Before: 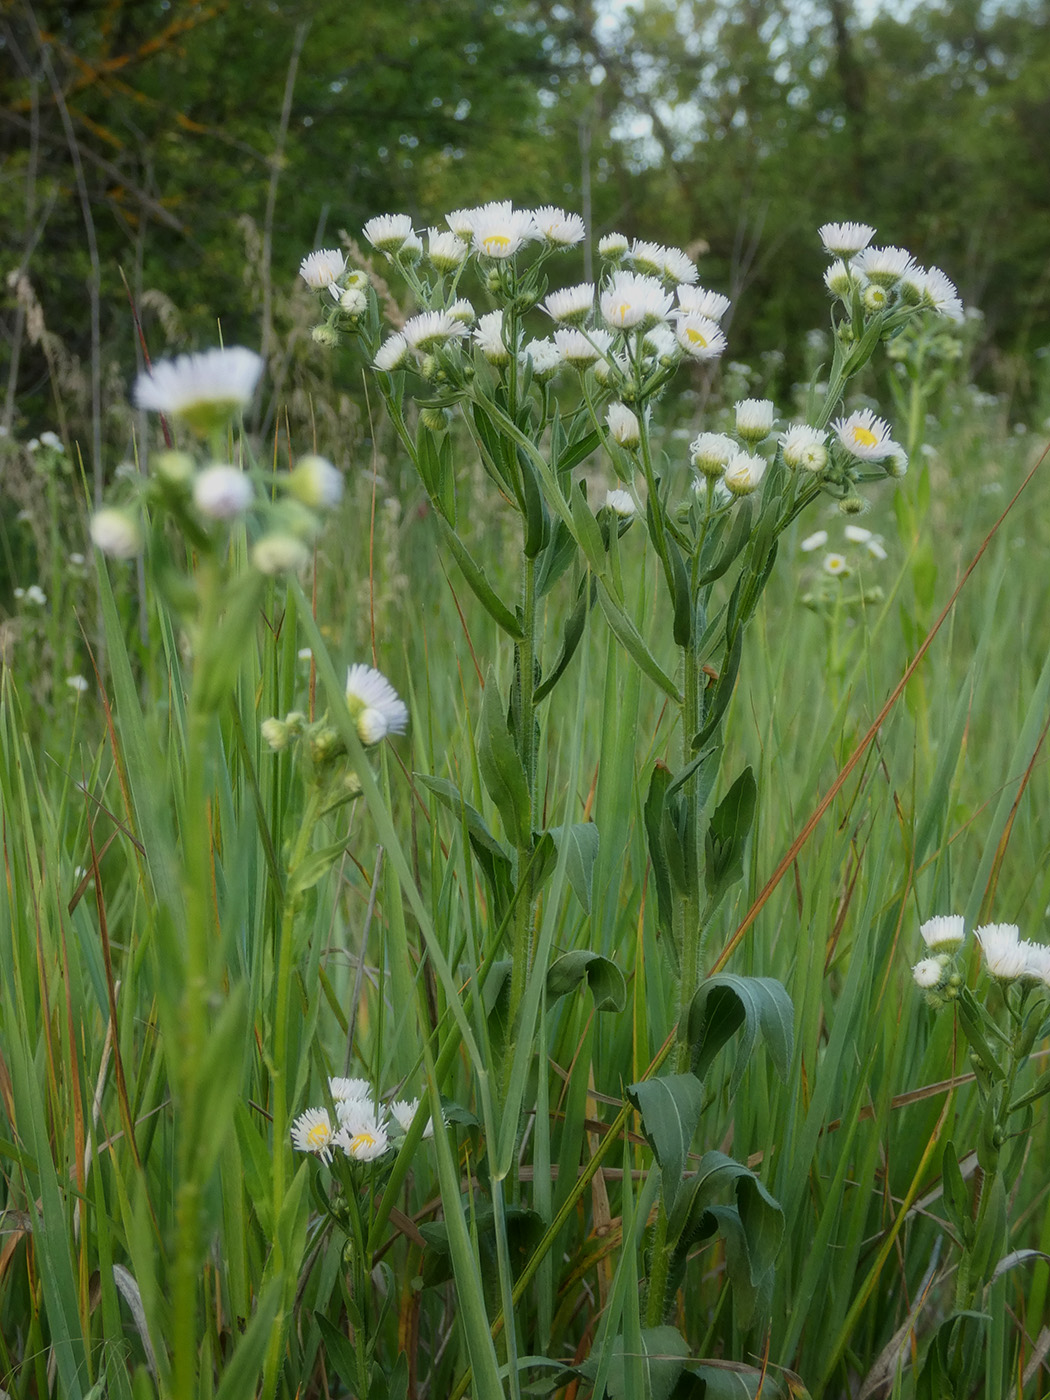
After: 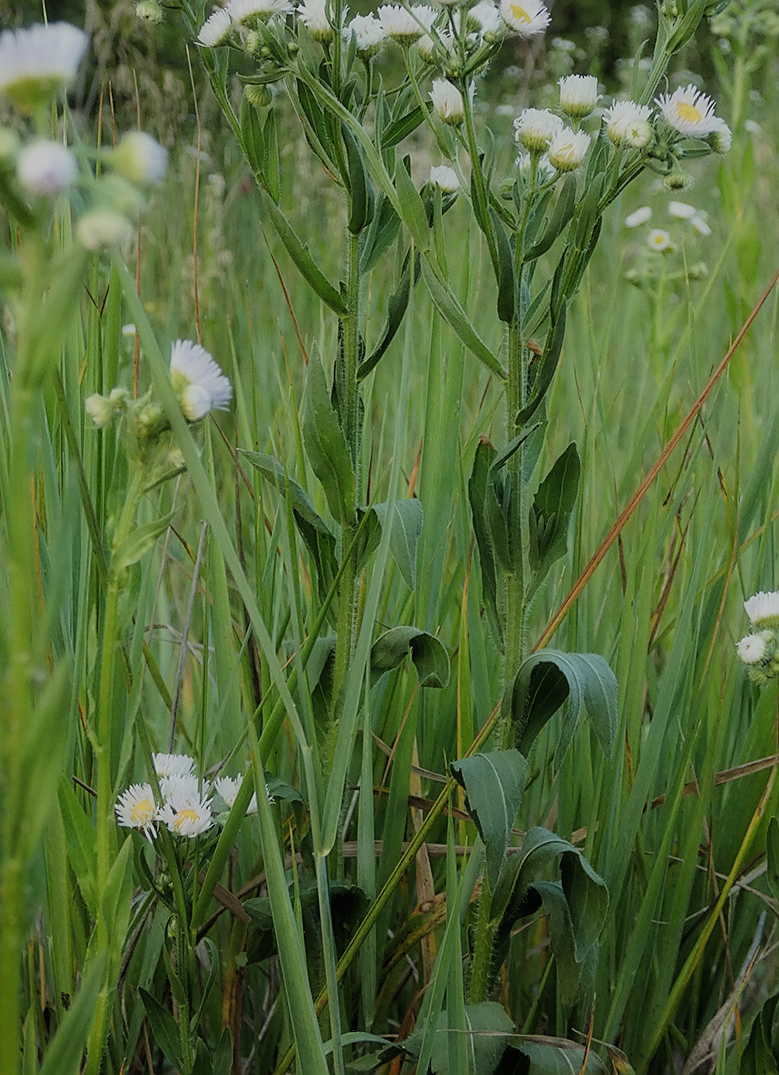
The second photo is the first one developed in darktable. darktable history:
sharpen: on, module defaults
crop: left 16.85%, top 23.187%, right 8.883%
filmic rgb: black relative exposure -7.65 EV, white relative exposure 4.56 EV, hardness 3.61, add noise in highlights 0.001, preserve chrominance max RGB, color science v3 (2019), use custom middle-gray values true, iterations of high-quality reconstruction 0, contrast in highlights soft
